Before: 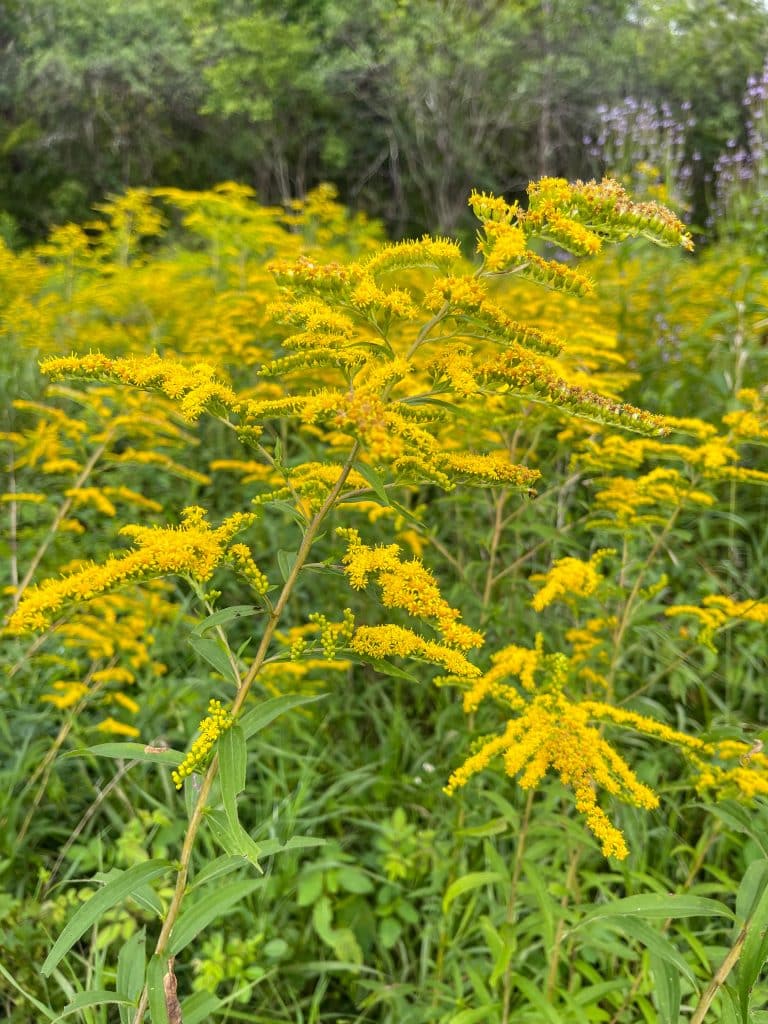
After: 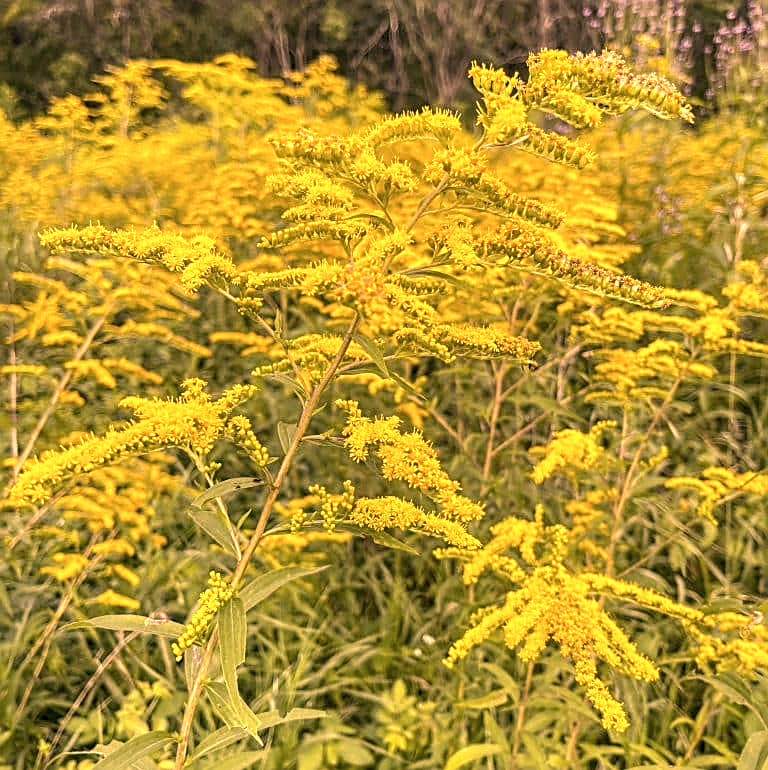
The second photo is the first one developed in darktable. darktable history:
sharpen: amount 0.753
crop and rotate: top 12.552%, bottom 12.182%
local contrast: on, module defaults
exposure: exposure 0.449 EV, compensate exposure bias true, compensate highlight preservation false
color correction: highlights a* 39.95, highlights b* 39.92, saturation 0.693
